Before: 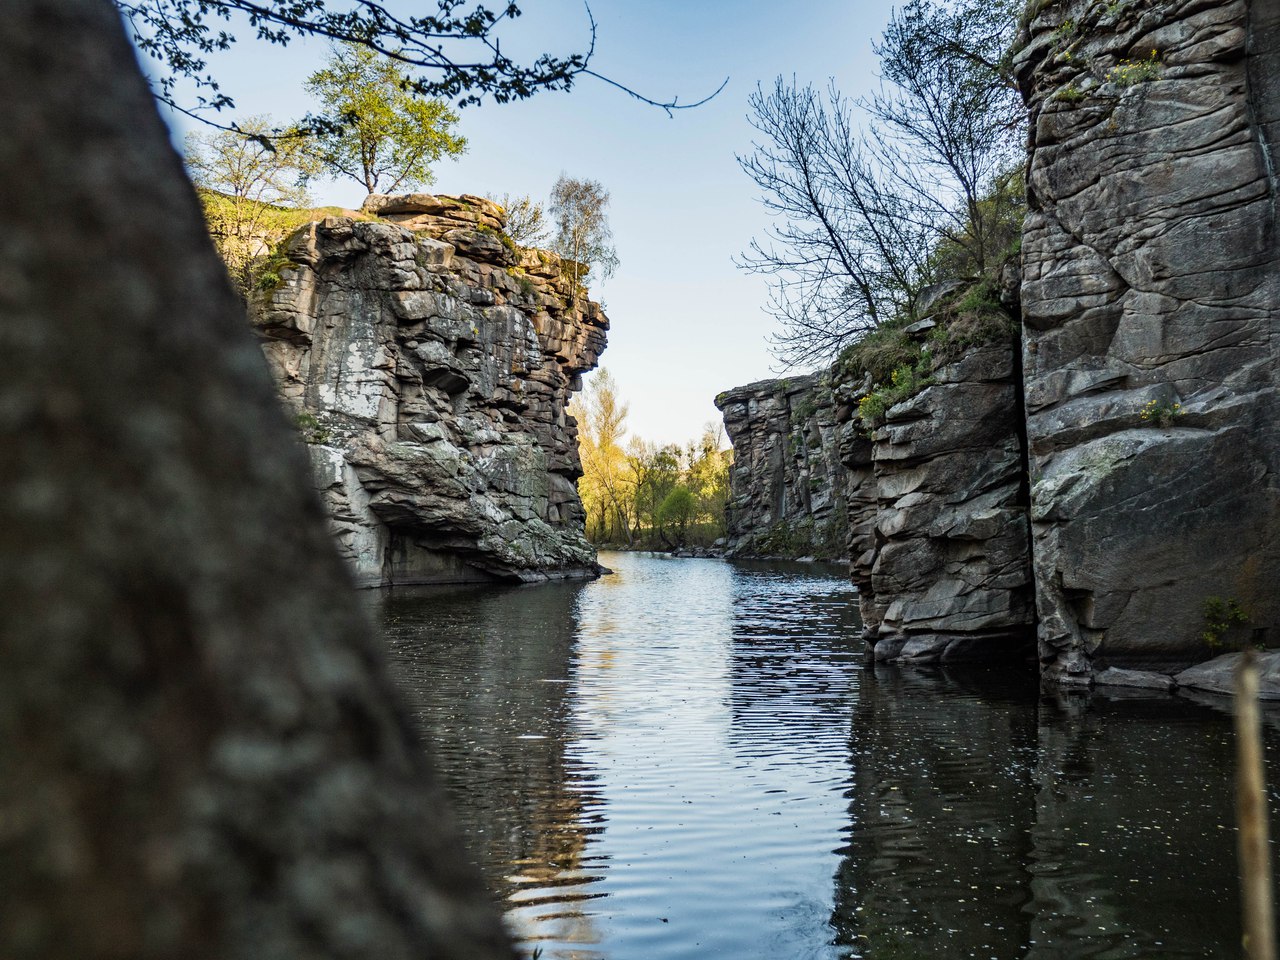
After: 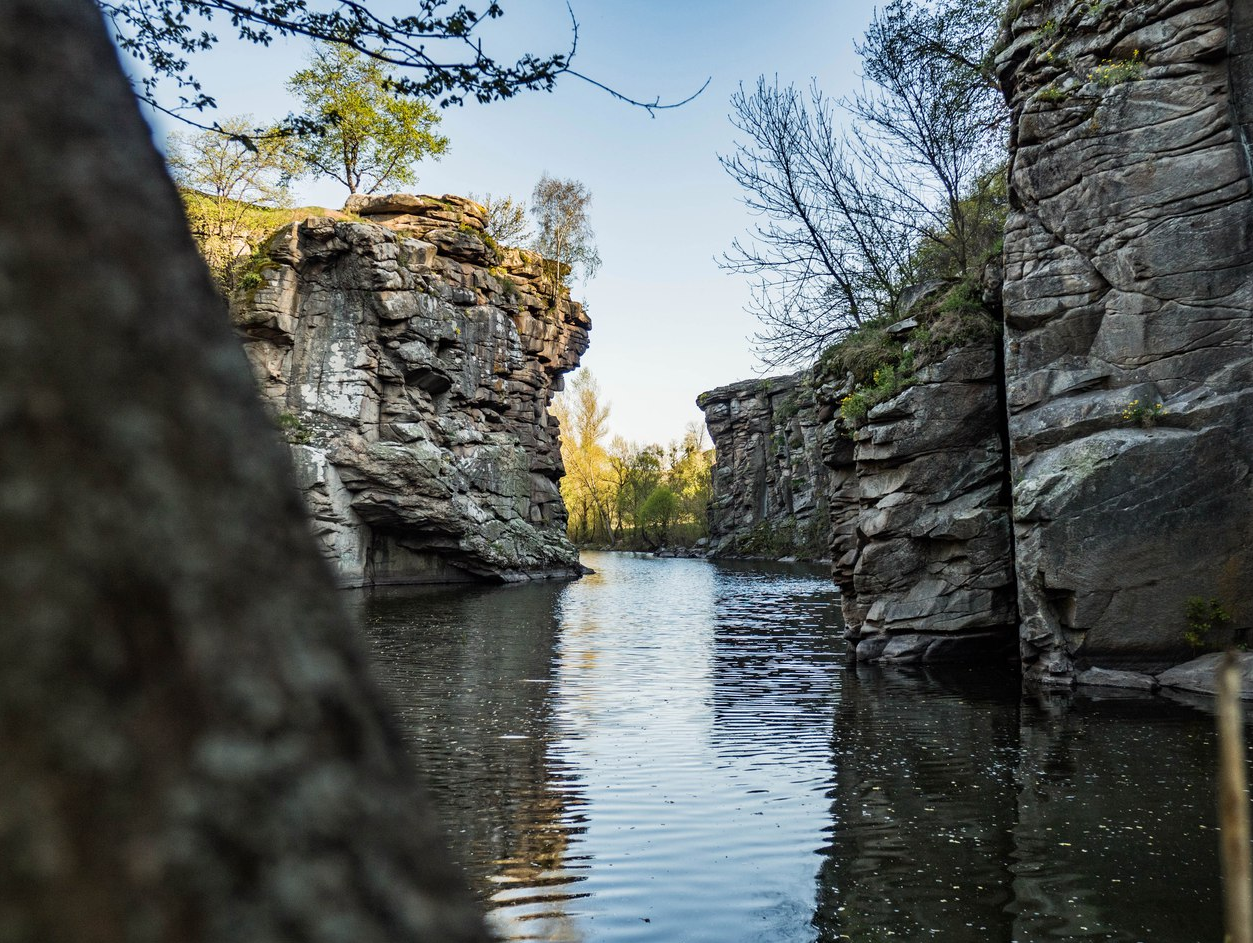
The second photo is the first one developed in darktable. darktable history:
crop and rotate: left 1.447%, right 0.594%, bottom 1.683%
